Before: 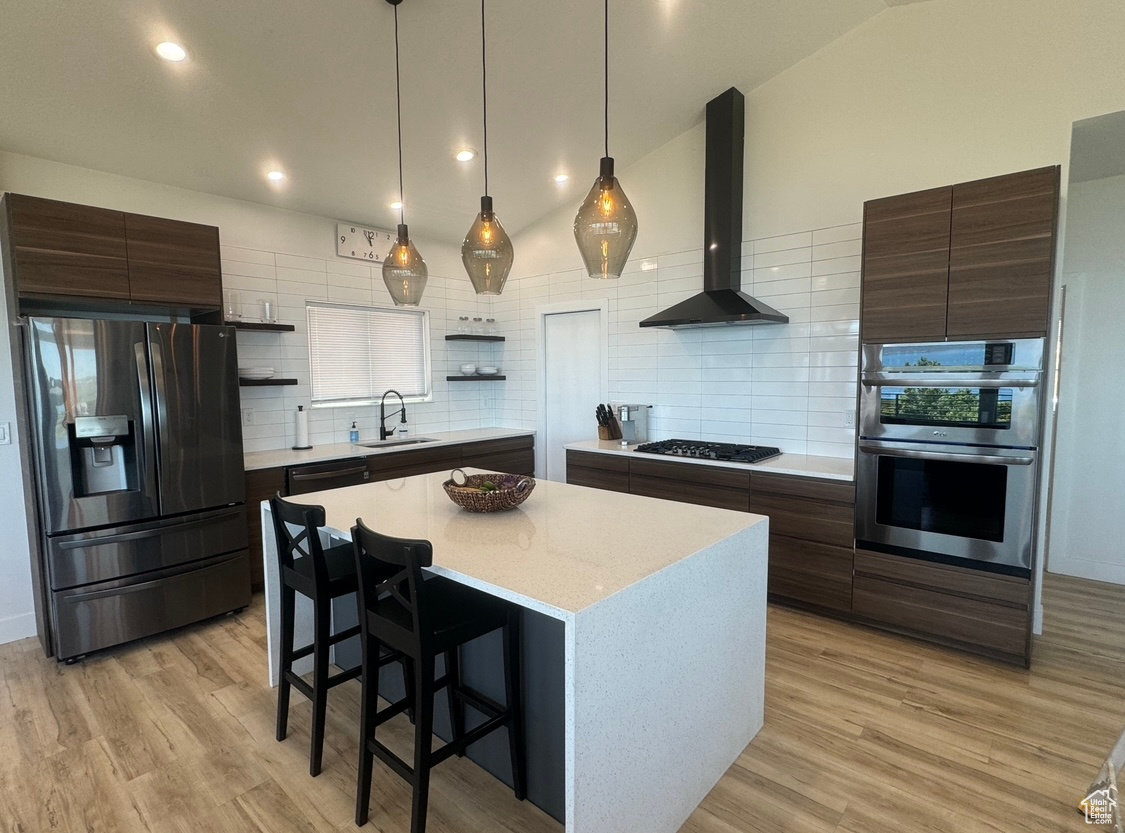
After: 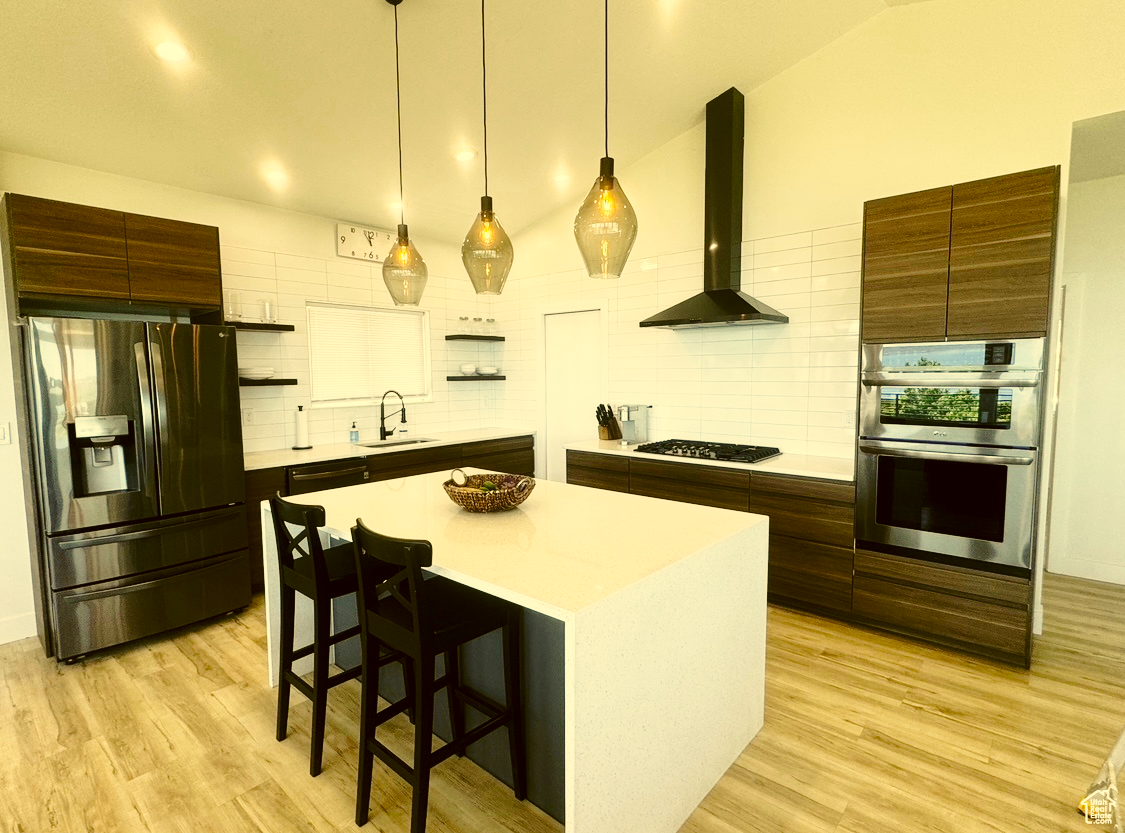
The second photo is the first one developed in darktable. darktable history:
color correction: highlights a* 0.131, highlights b* 29.41, shadows a* -0.278, shadows b* 20.98
base curve: curves: ch0 [(0, 0) (0.032, 0.037) (0.105, 0.228) (0.435, 0.76) (0.856, 0.983) (1, 1)], preserve colors none
